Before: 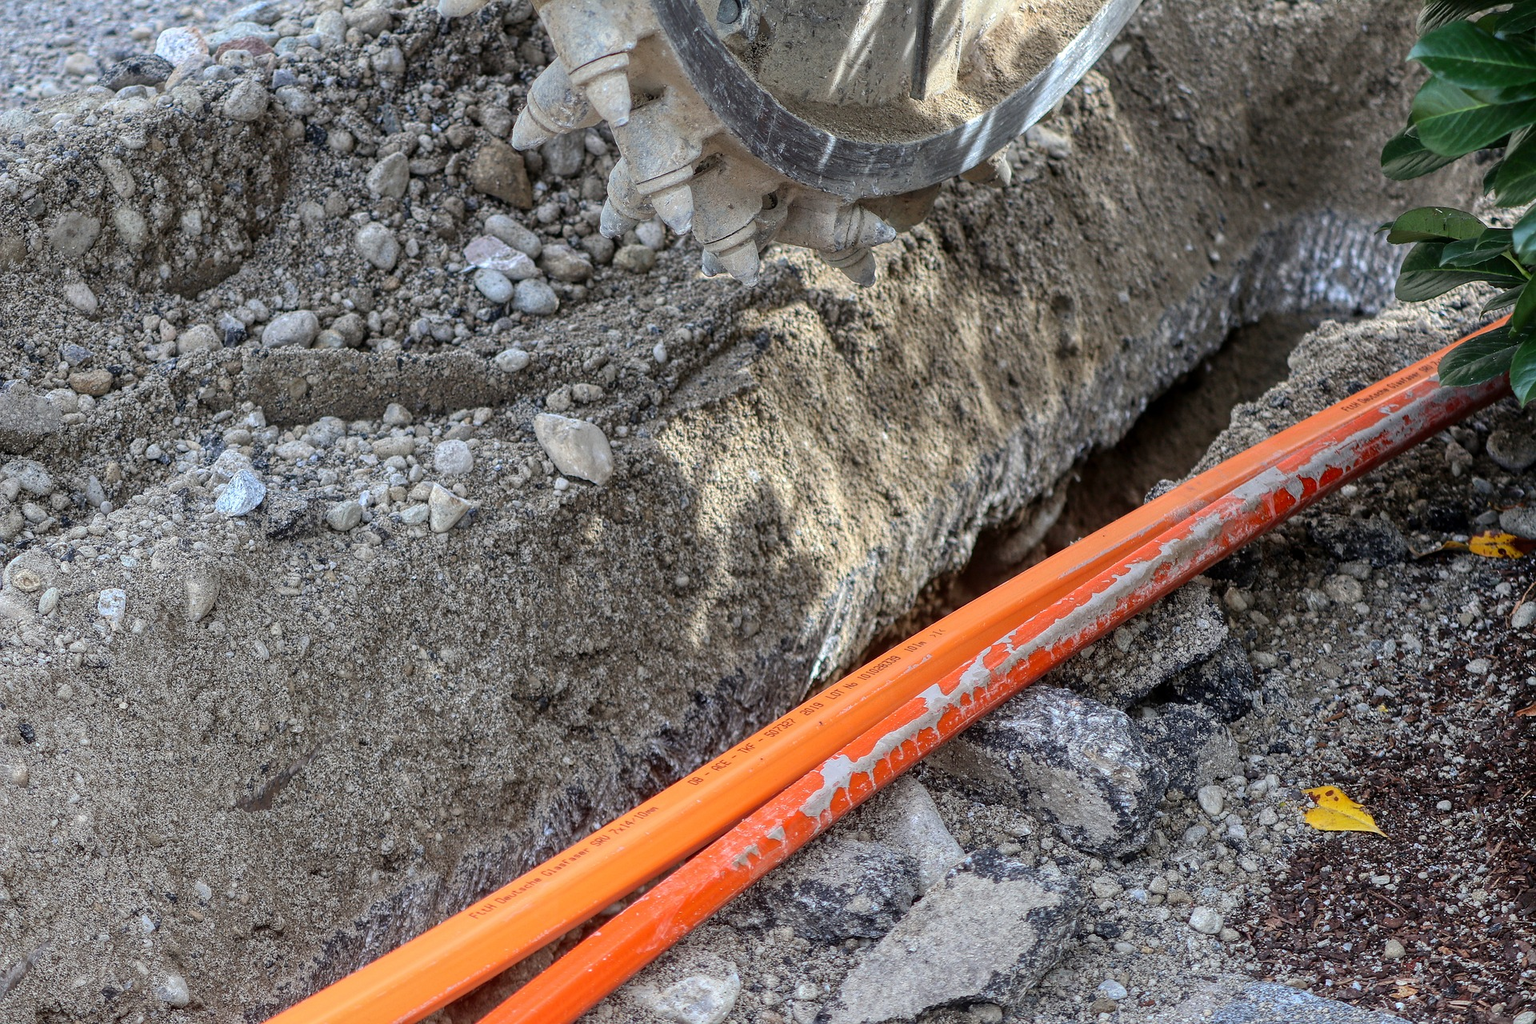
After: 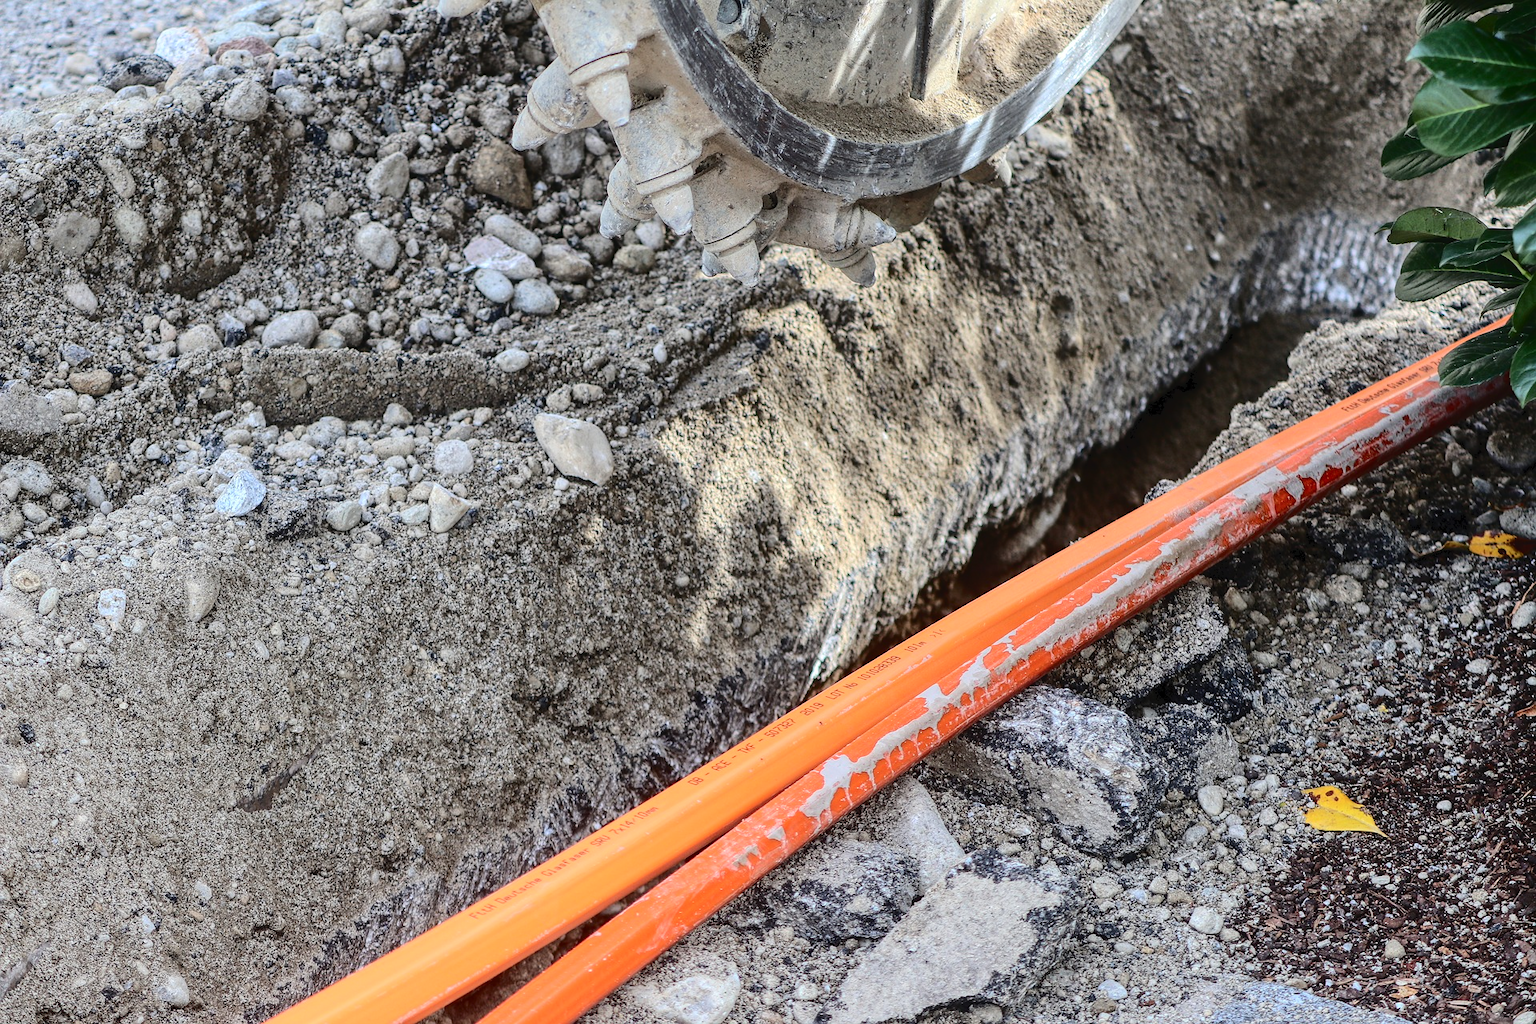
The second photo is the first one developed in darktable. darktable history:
tone curve: curves: ch0 [(0, 0) (0.003, 0.039) (0.011, 0.042) (0.025, 0.048) (0.044, 0.058) (0.069, 0.071) (0.1, 0.089) (0.136, 0.114) (0.177, 0.146) (0.224, 0.199) (0.277, 0.27) (0.335, 0.364) (0.399, 0.47) (0.468, 0.566) (0.543, 0.643) (0.623, 0.73) (0.709, 0.8) (0.801, 0.863) (0.898, 0.925) (1, 1)], color space Lab, independent channels, preserve colors none
